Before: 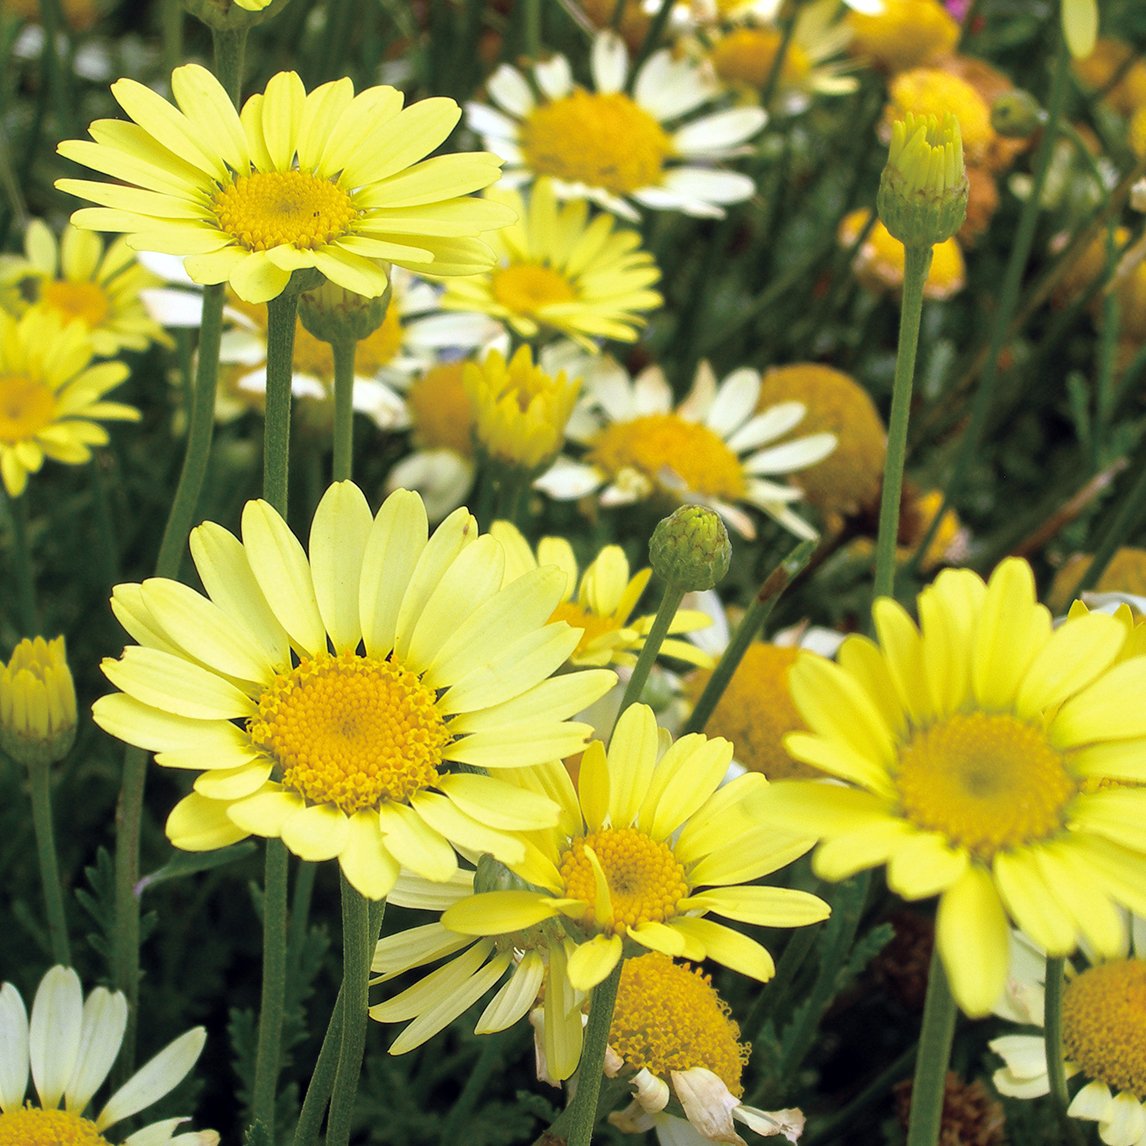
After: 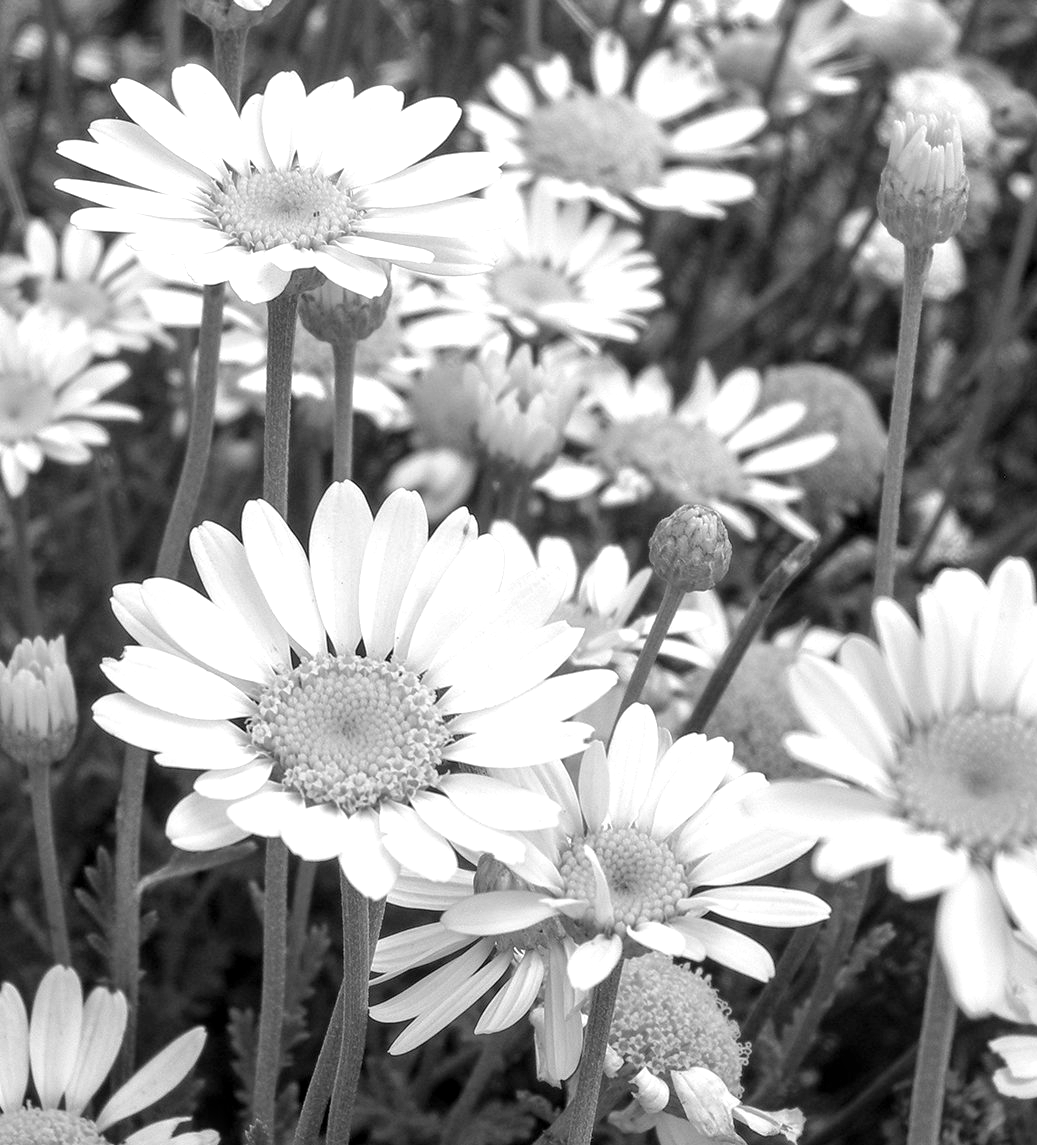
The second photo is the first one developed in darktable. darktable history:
exposure: black level correction 0.001, exposure 0.5 EV, compensate exposure bias true, compensate highlight preservation false
local contrast: detail 130%
monochrome: a -92.57, b 58.91
crop: right 9.509%, bottom 0.031%
